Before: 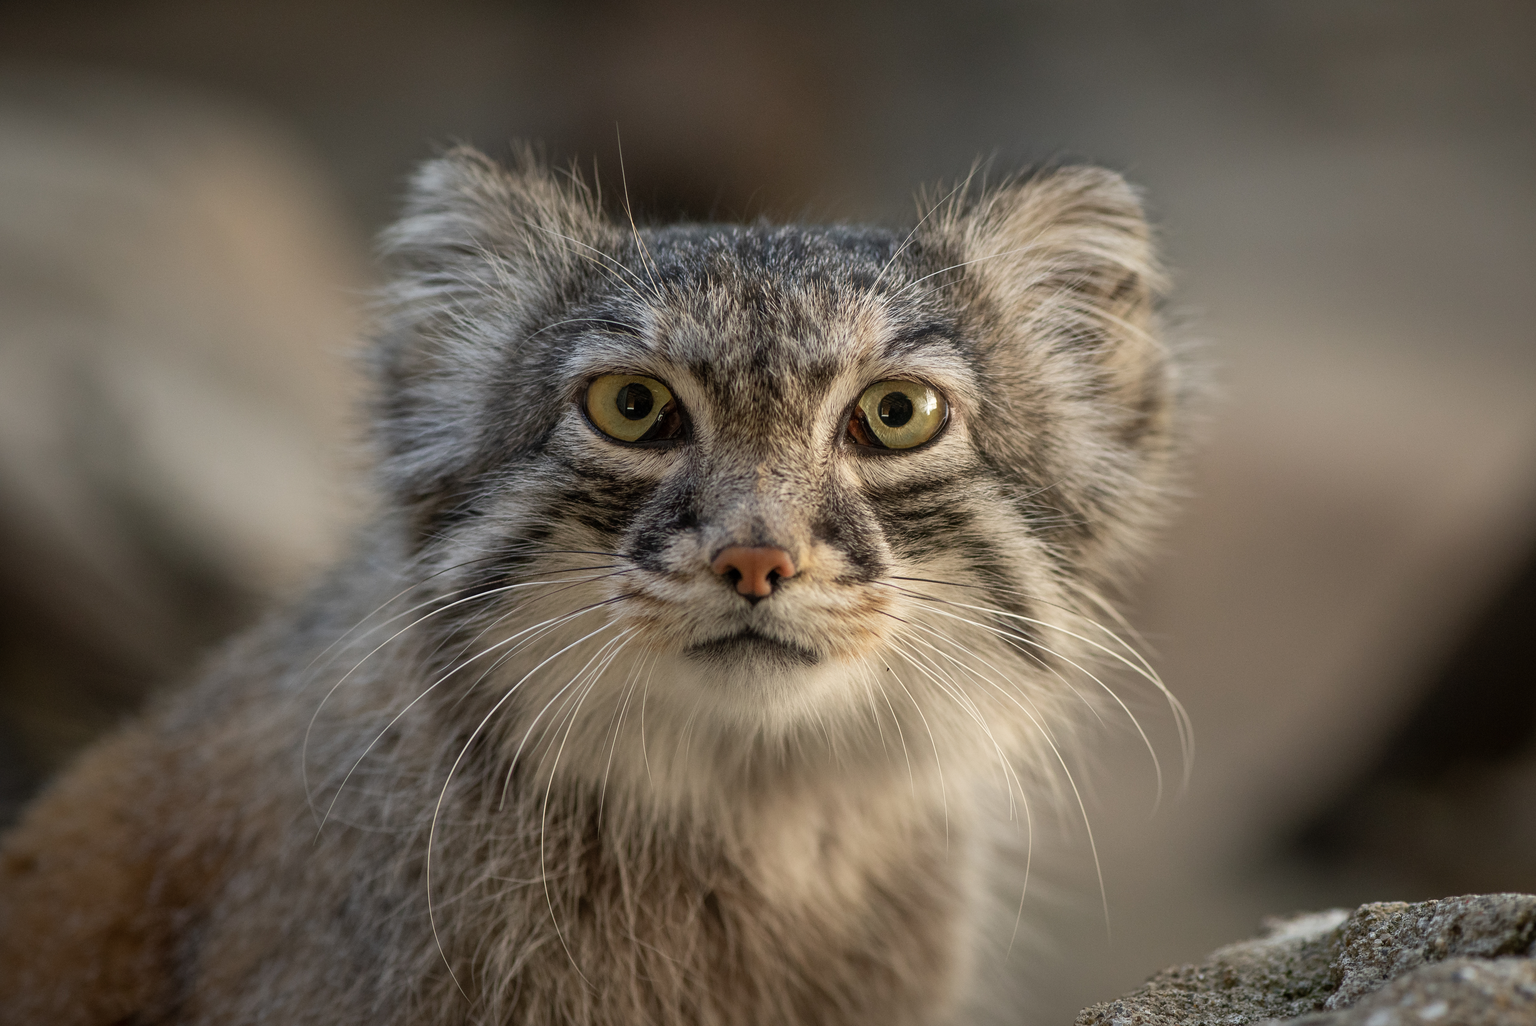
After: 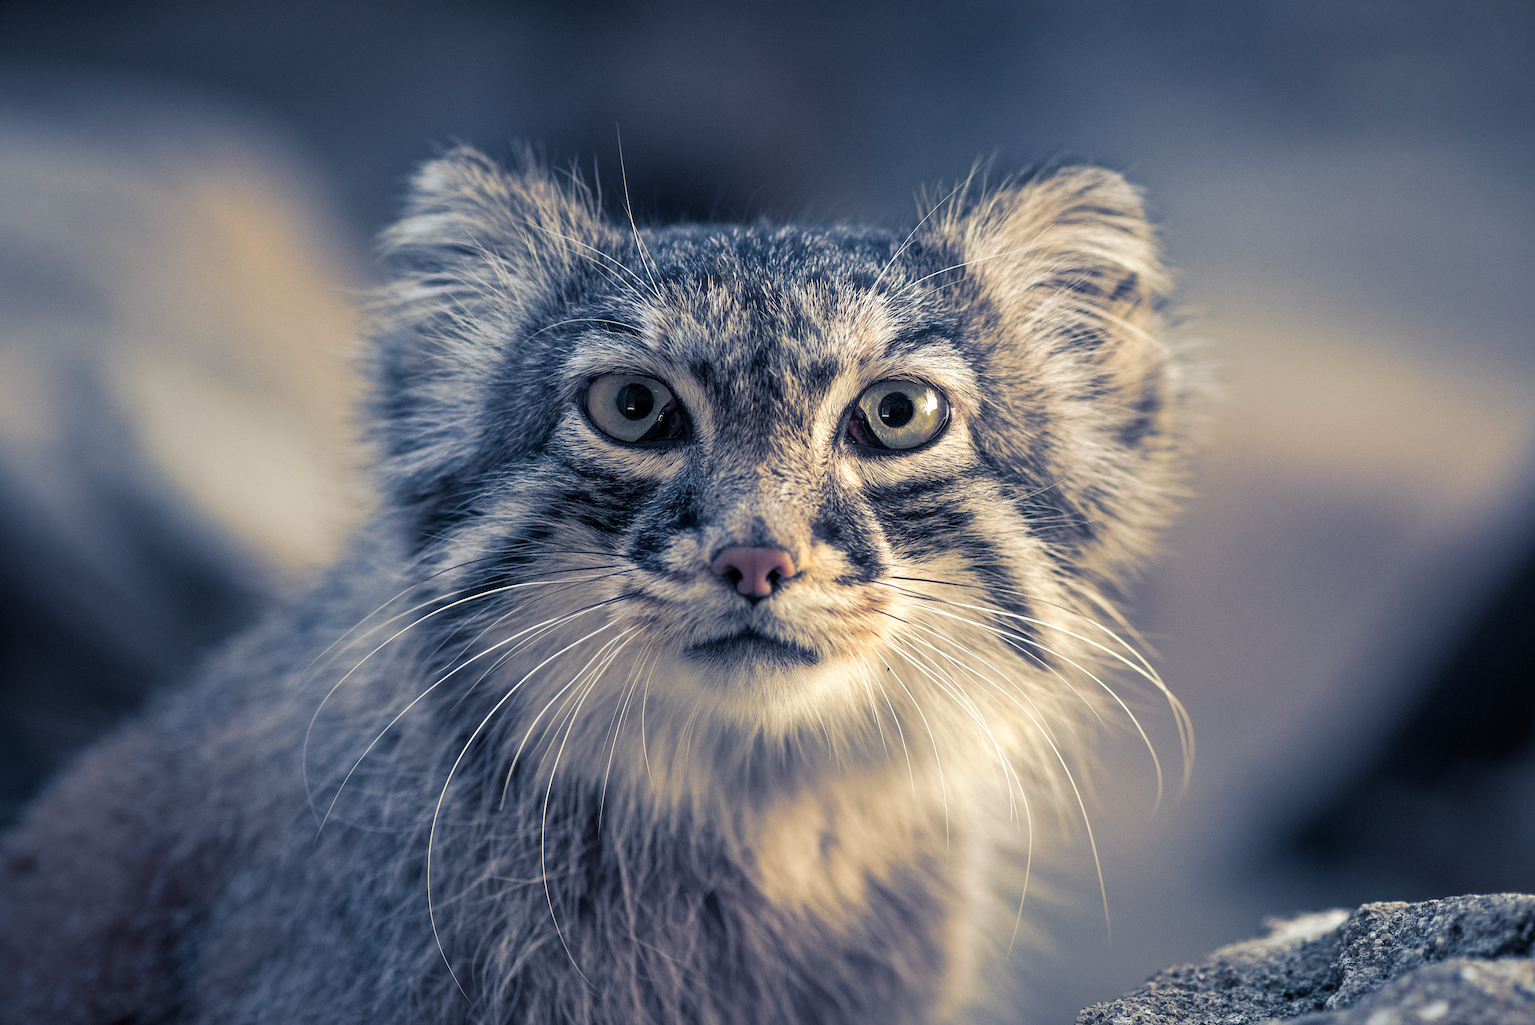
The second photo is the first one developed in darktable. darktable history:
split-toning: shadows › hue 226.8°, shadows › saturation 0.84
exposure: black level correction 0.001, exposure 0.5 EV, compensate exposure bias true, compensate highlight preservation false
